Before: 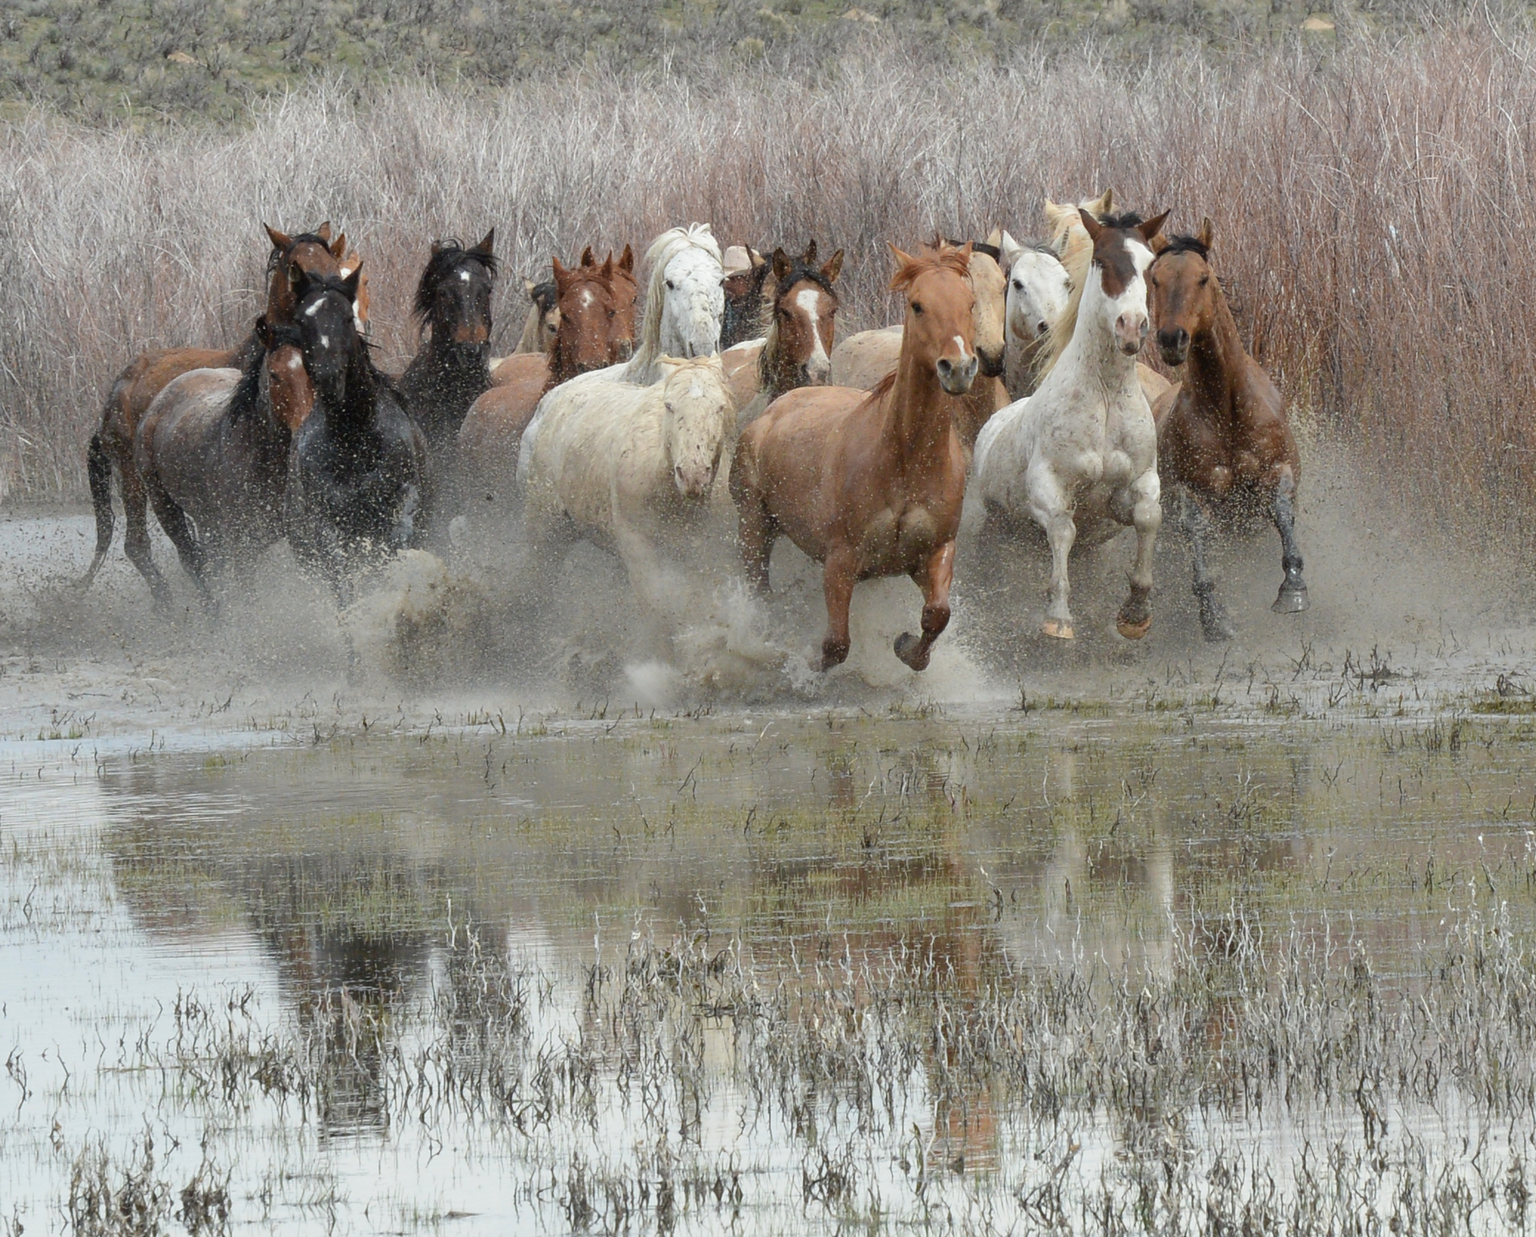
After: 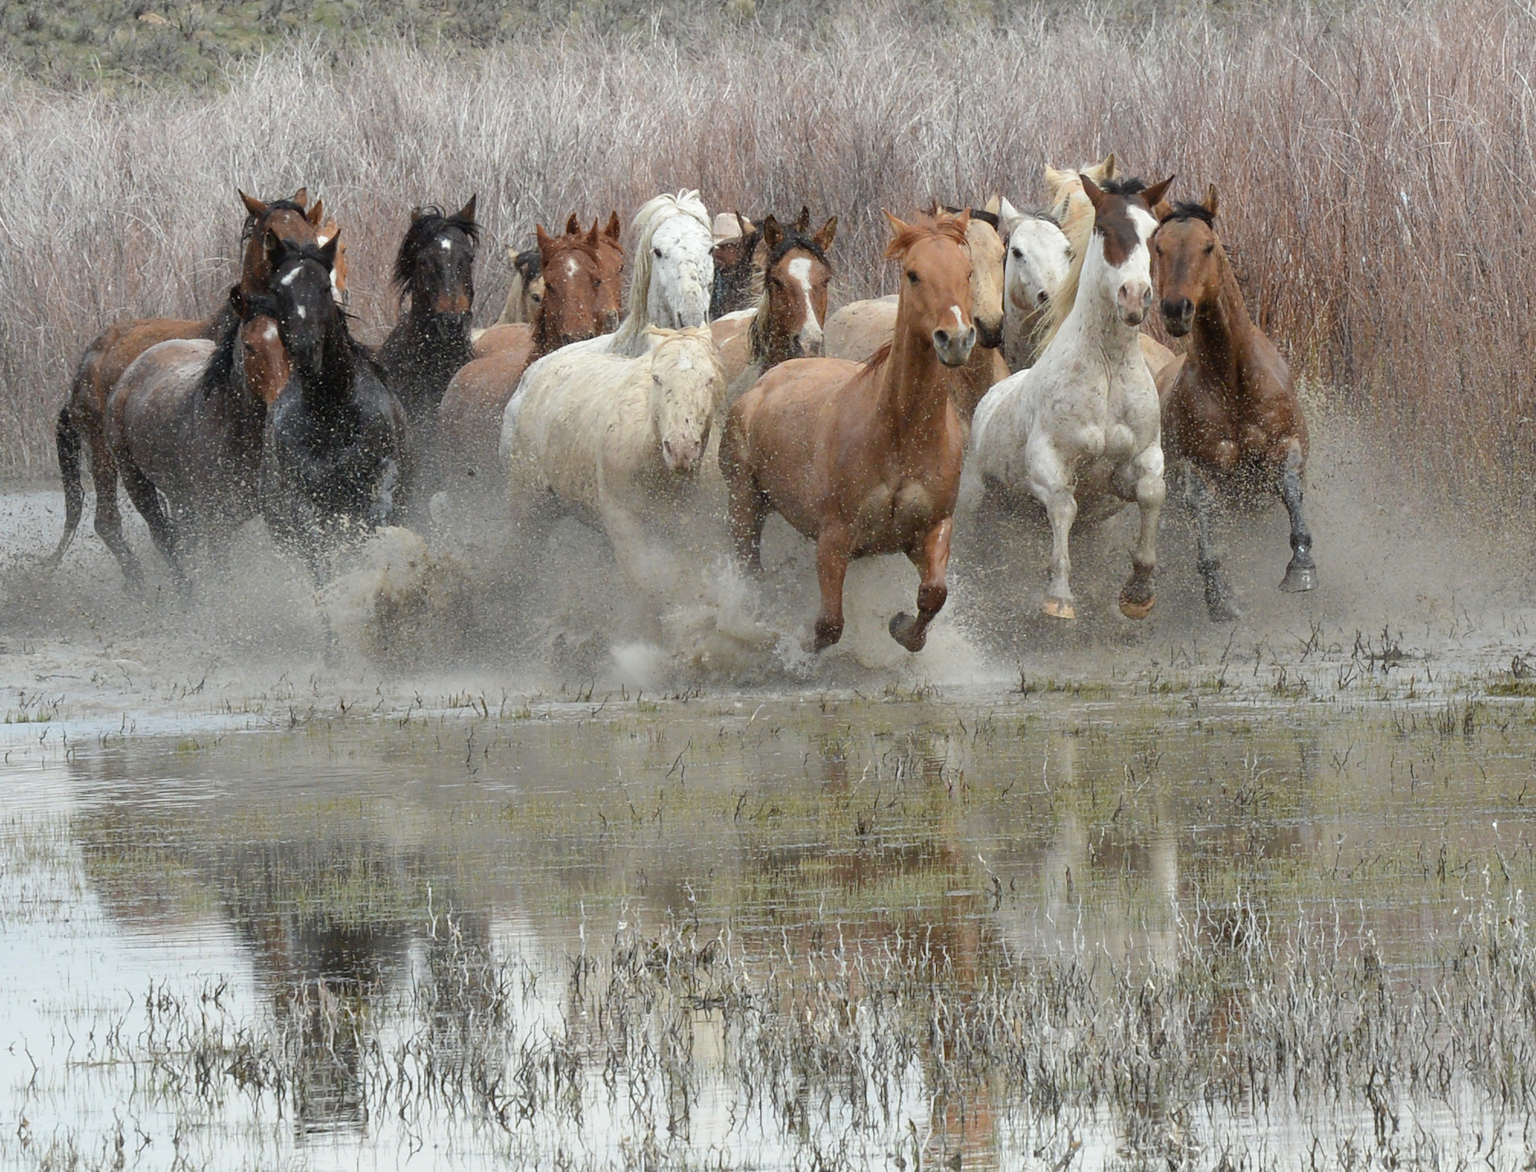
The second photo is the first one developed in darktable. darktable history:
levels: black 0.061%, levels [0, 0.492, 0.984]
tone equalizer: mask exposure compensation -0.501 EV
crop: left 2.211%, top 3.268%, right 0.949%, bottom 4.923%
